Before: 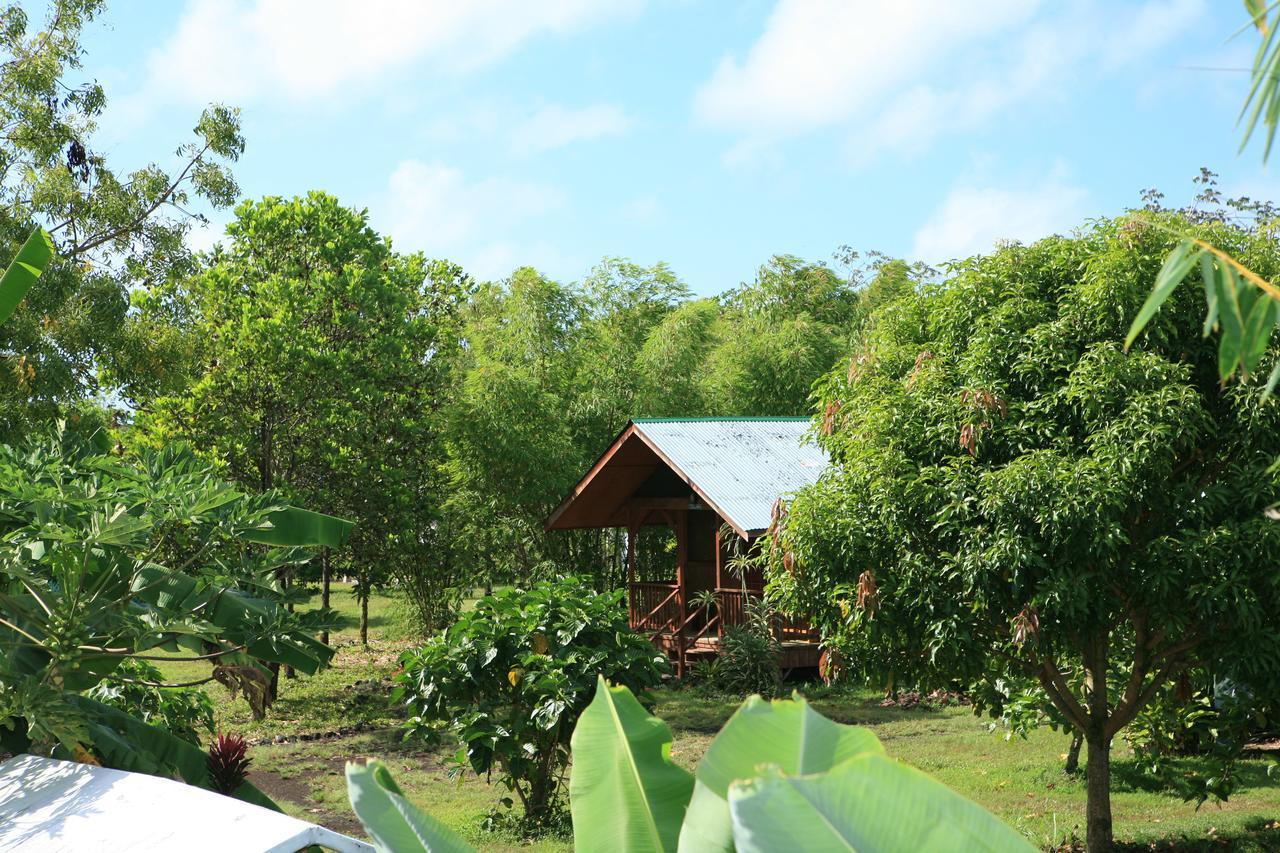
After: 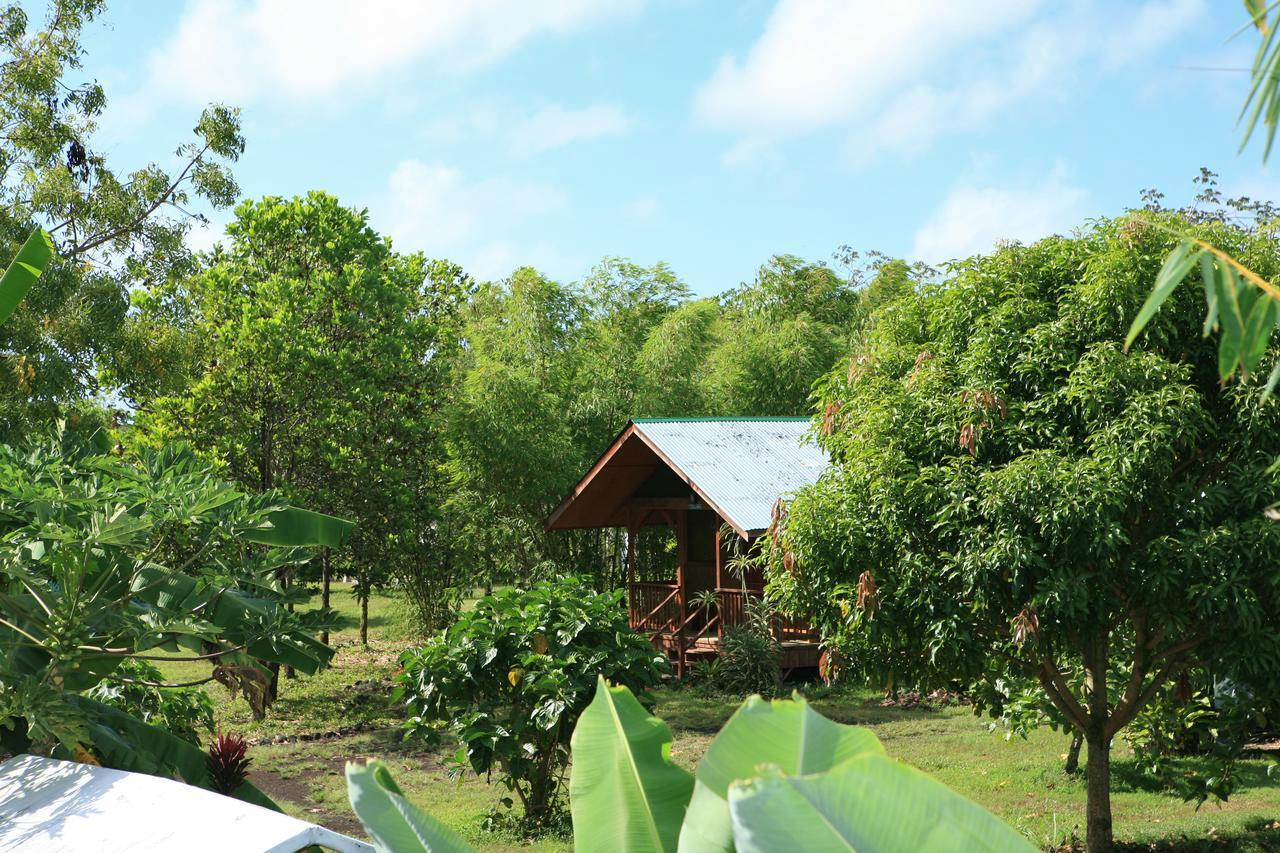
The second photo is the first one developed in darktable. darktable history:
shadows and highlights: radius 128.33, shadows 30.48, highlights -31.24, low approximation 0.01, soften with gaussian
